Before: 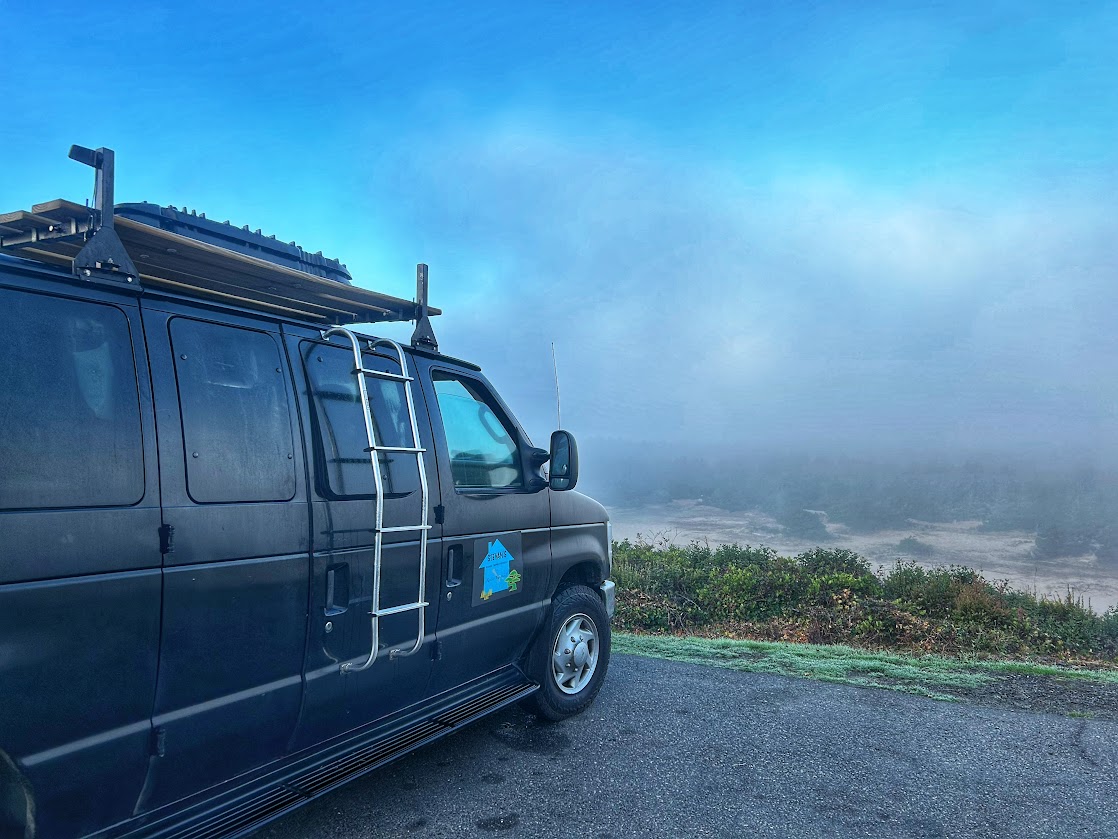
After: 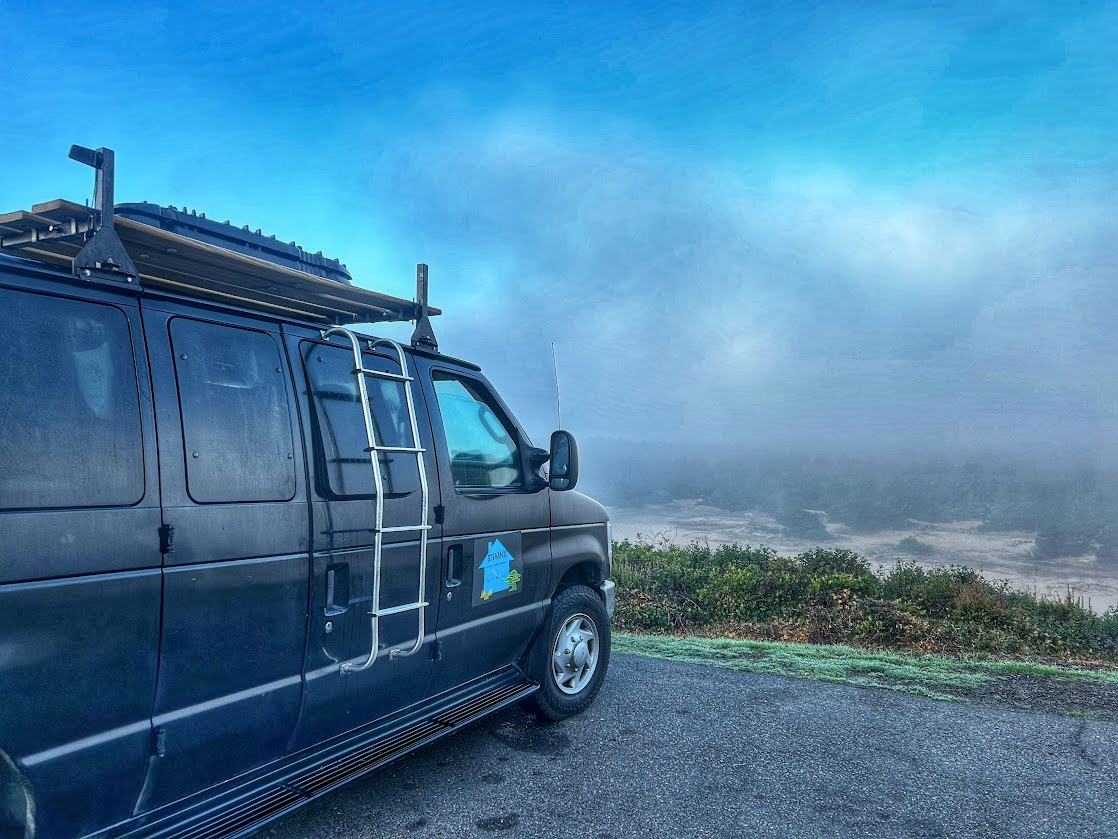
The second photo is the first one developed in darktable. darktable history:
shadows and highlights: low approximation 0.01, soften with gaussian
local contrast: on, module defaults
